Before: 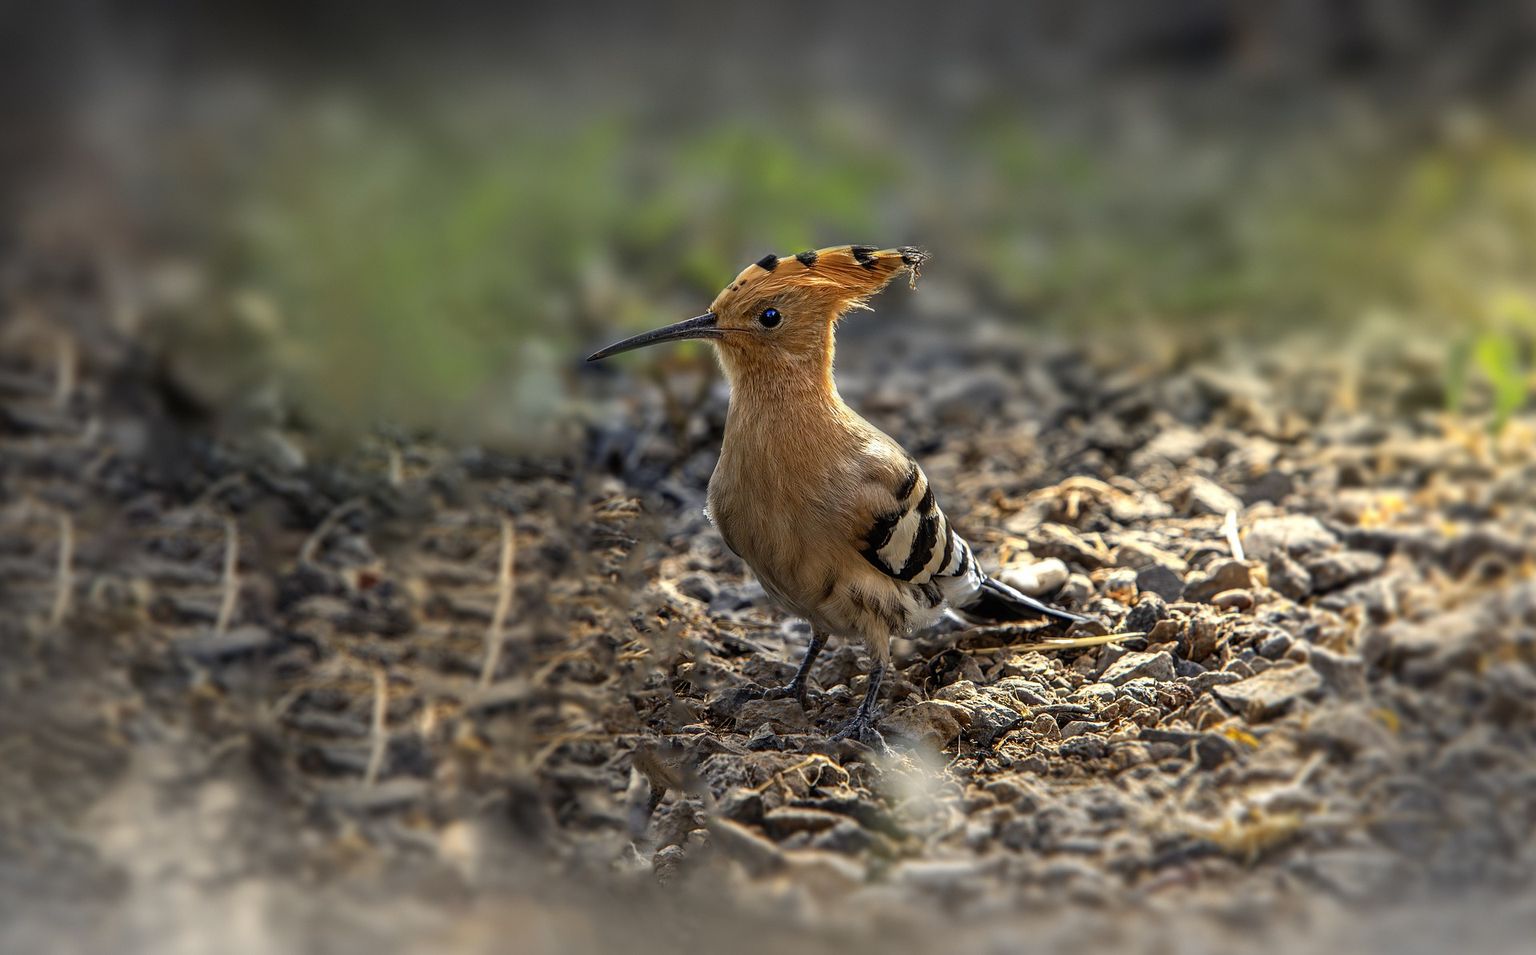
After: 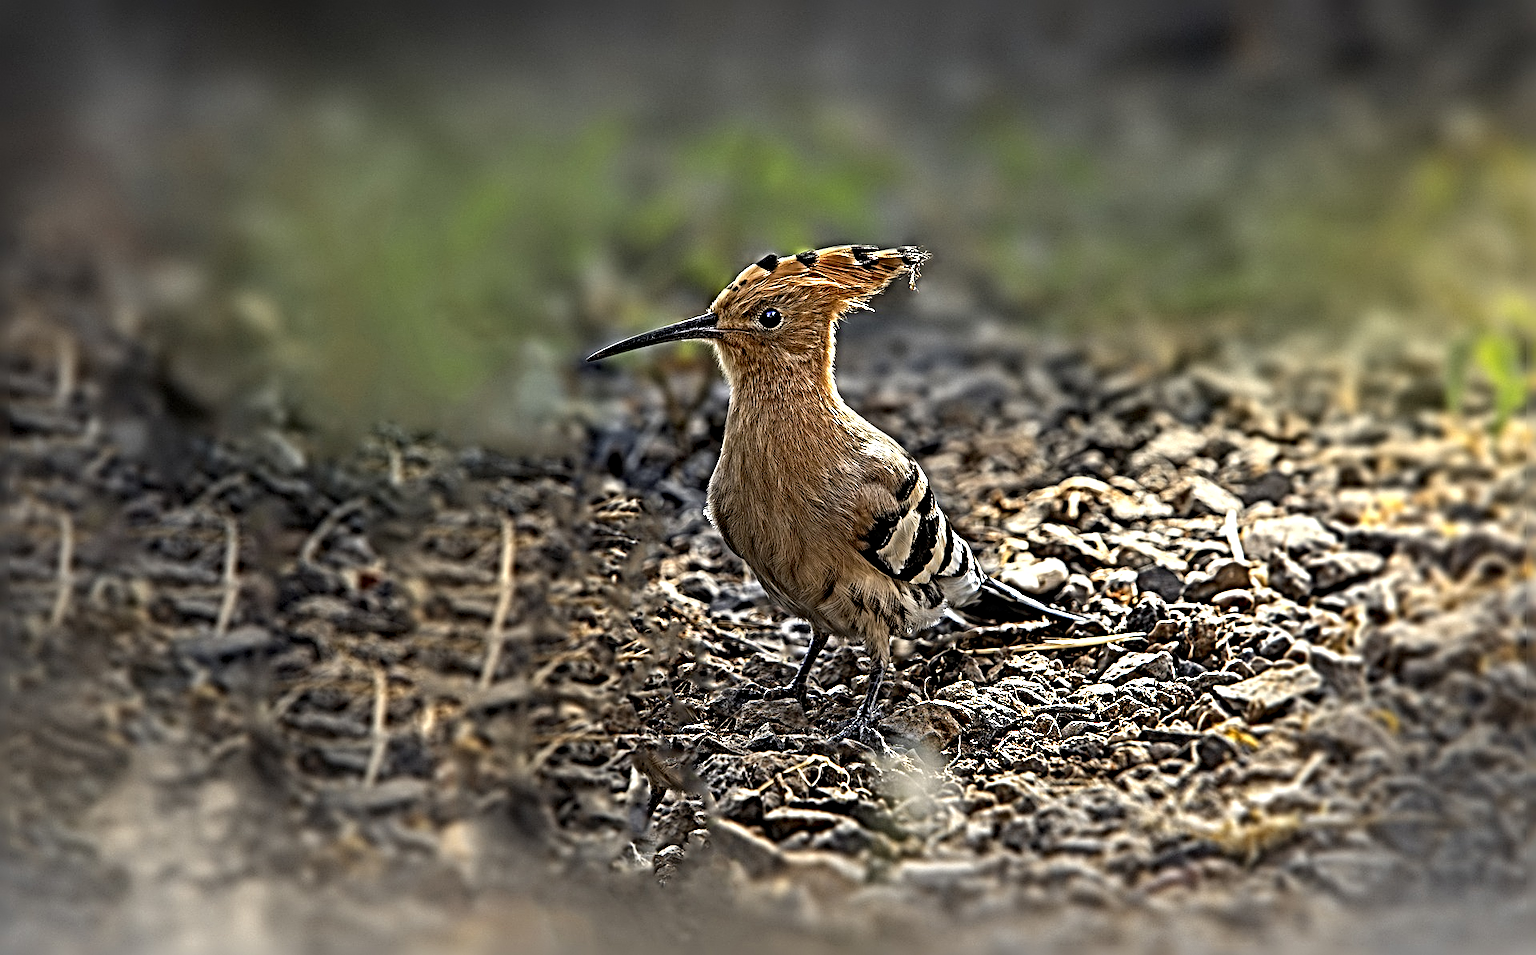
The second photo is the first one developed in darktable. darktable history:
sharpen: radius 6.29, amount 1.803, threshold 0.128
